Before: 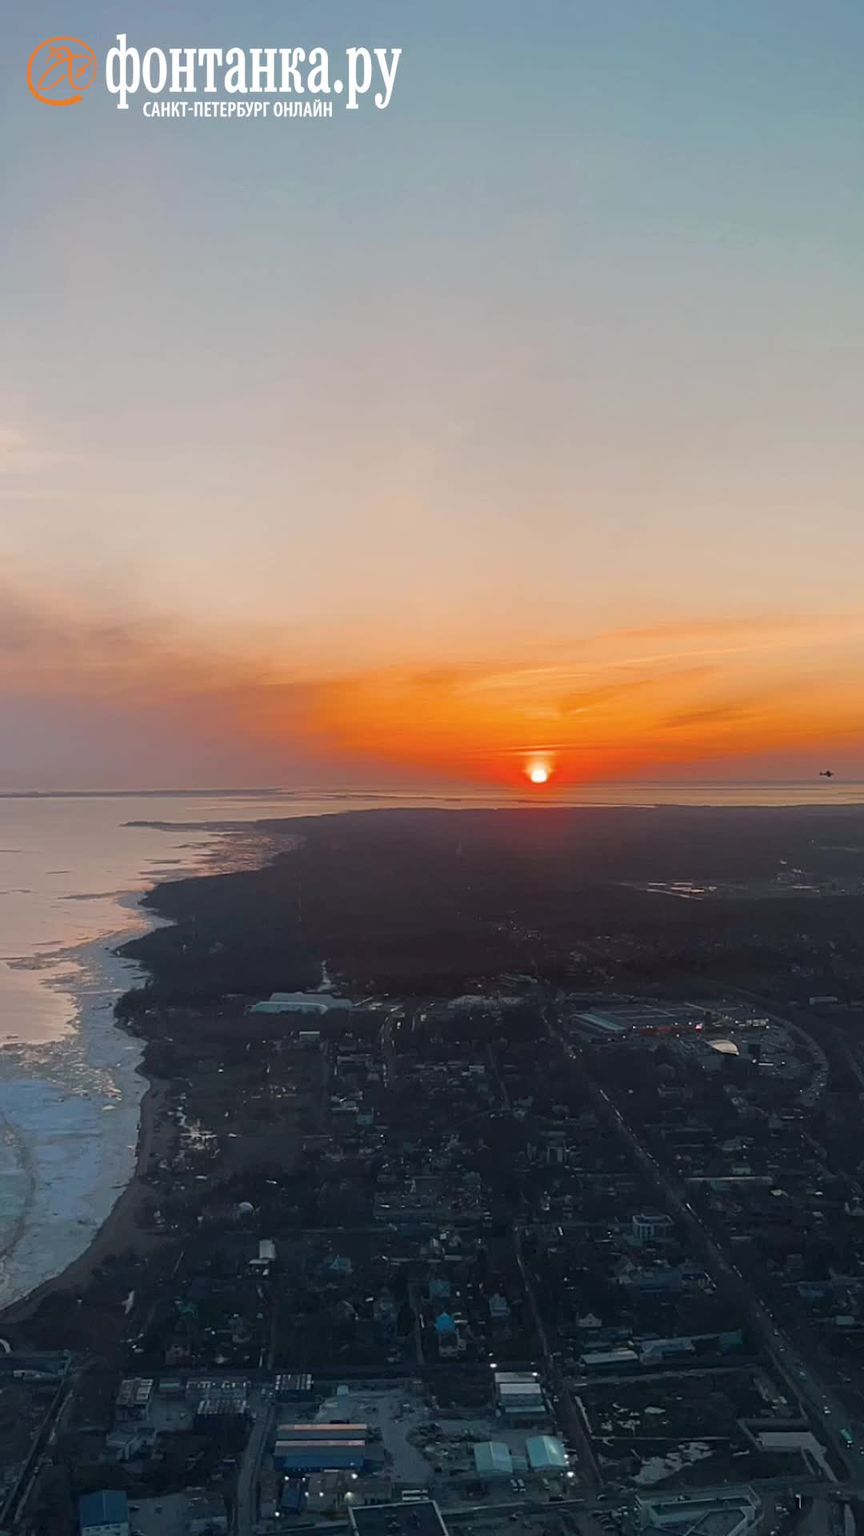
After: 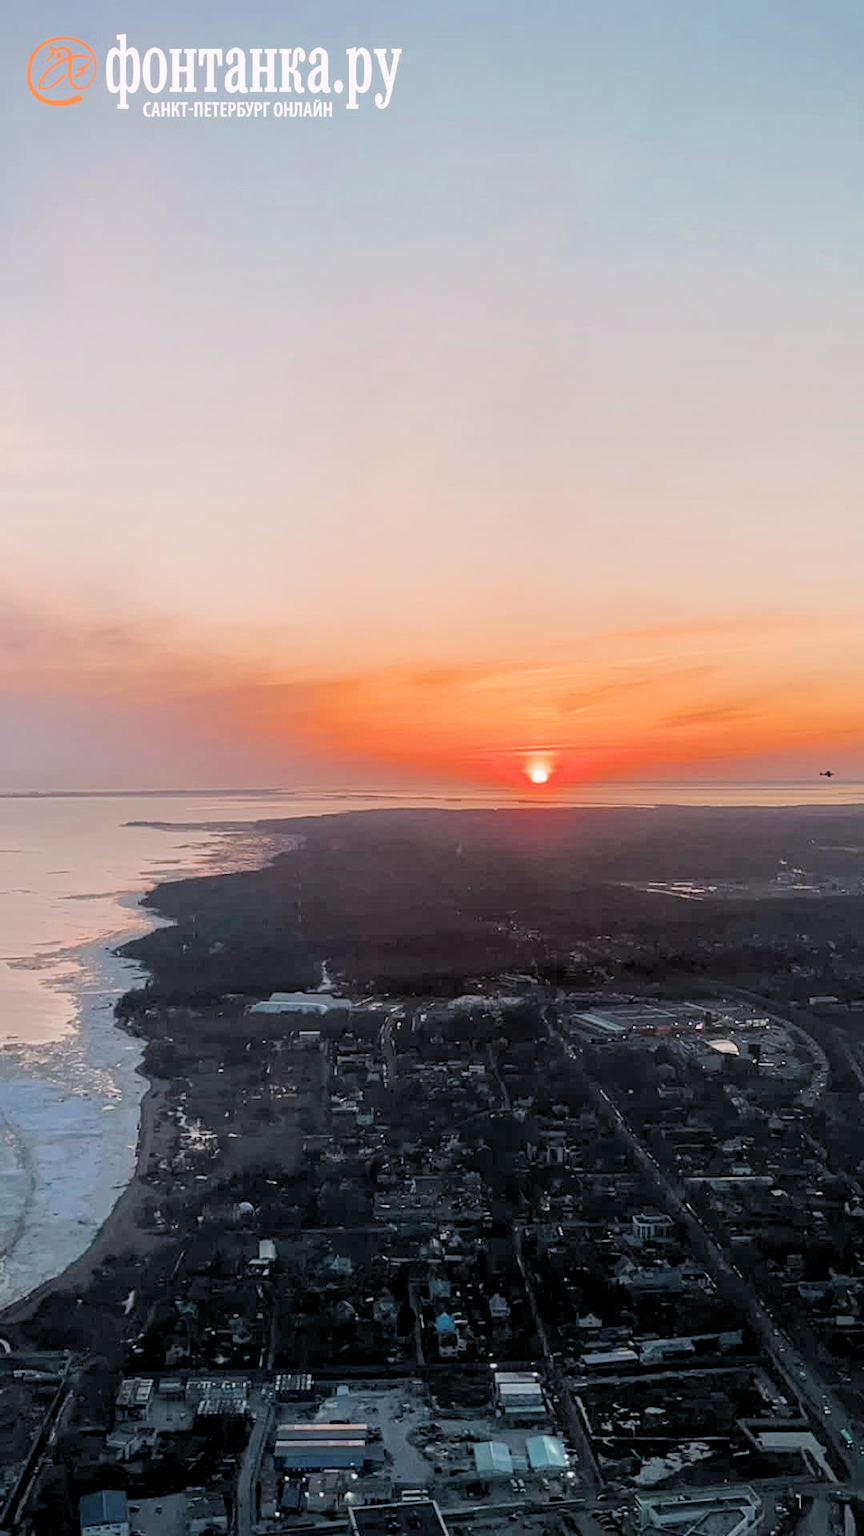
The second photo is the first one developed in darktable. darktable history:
rgb levels: levels [[0.01, 0.419, 0.839], [0, 0.5, 1], [0, 0.5, 1]]
color correction: highlights a* 3.12, highlights b* -1.55, shadows a* -0.101, shadows b* 2.52, saturation 0.98
exposure: black level correction 0, exposure 0.7 EV, compensate exposure bias true, compensate highlight preservation false
filmic rgb: black relative exposure -7.65 EV, white relative exposure 4.56 EV, hardness 3.61
local contrast: on, module defaults
